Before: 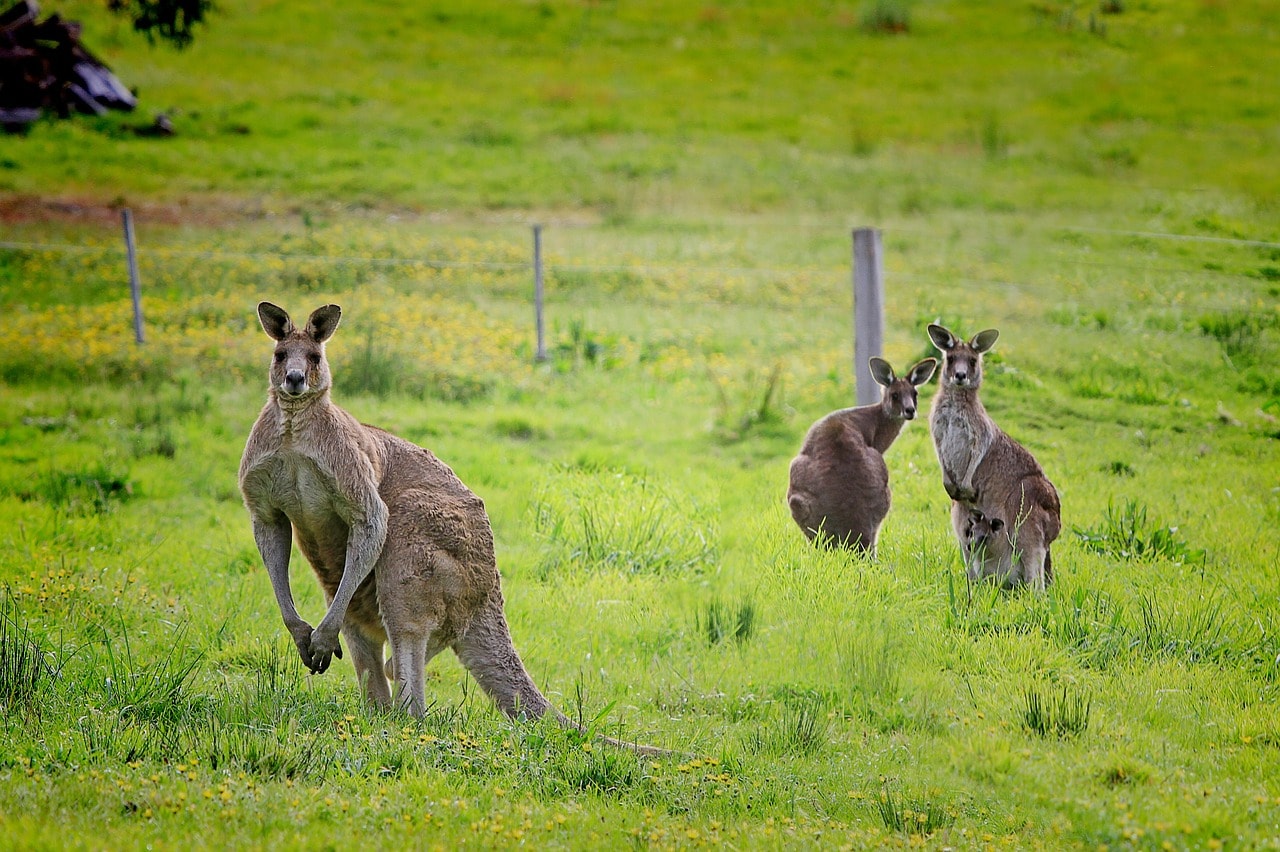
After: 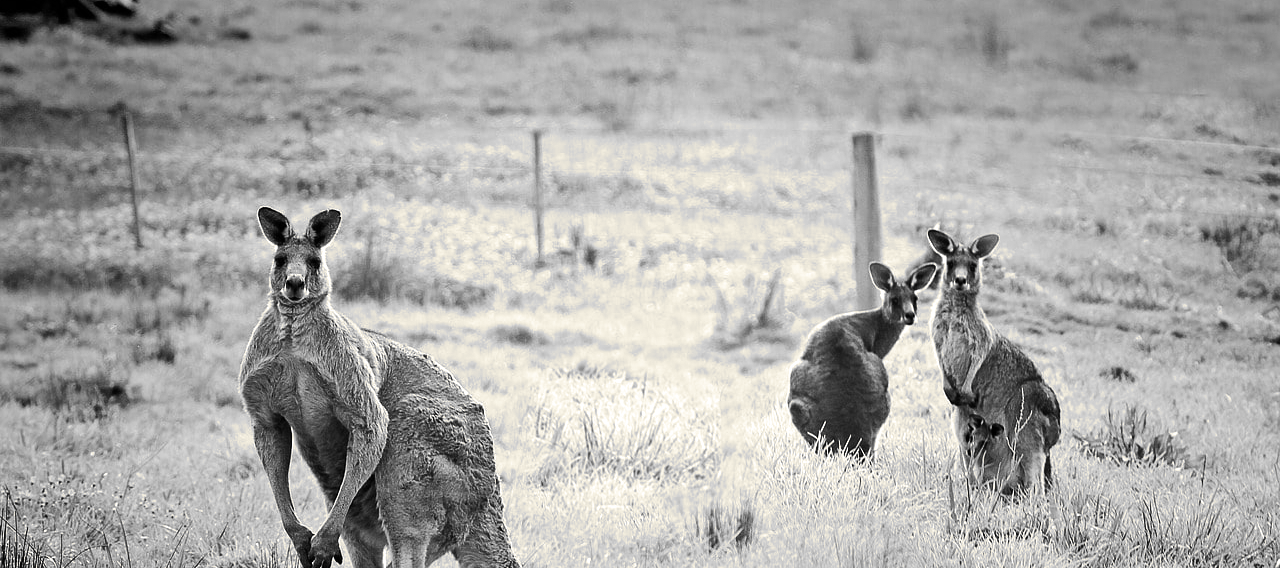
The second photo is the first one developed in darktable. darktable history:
split-toning: shadows › hue 43.2°, shadows › saturation 0, highlights › hue 50.4°, highlights › saturation 1
monochrome: a -3.63, b -0.465
tone equalizer: -8 EV -0.75 EV, -7 EV -0.7 EV, -6 EV -0.6 EV, -5 EV -0.4 EV, -3 EV 0.4 EV, -2 EV 0.6 EV, -1 EV 0.7 EV, +0 EV 0.75 EV, edges refinement/feathering 500, mask exposure compensation -1.57 EV, preserve details no
crop: top 11.166%, bottom 22.168%
